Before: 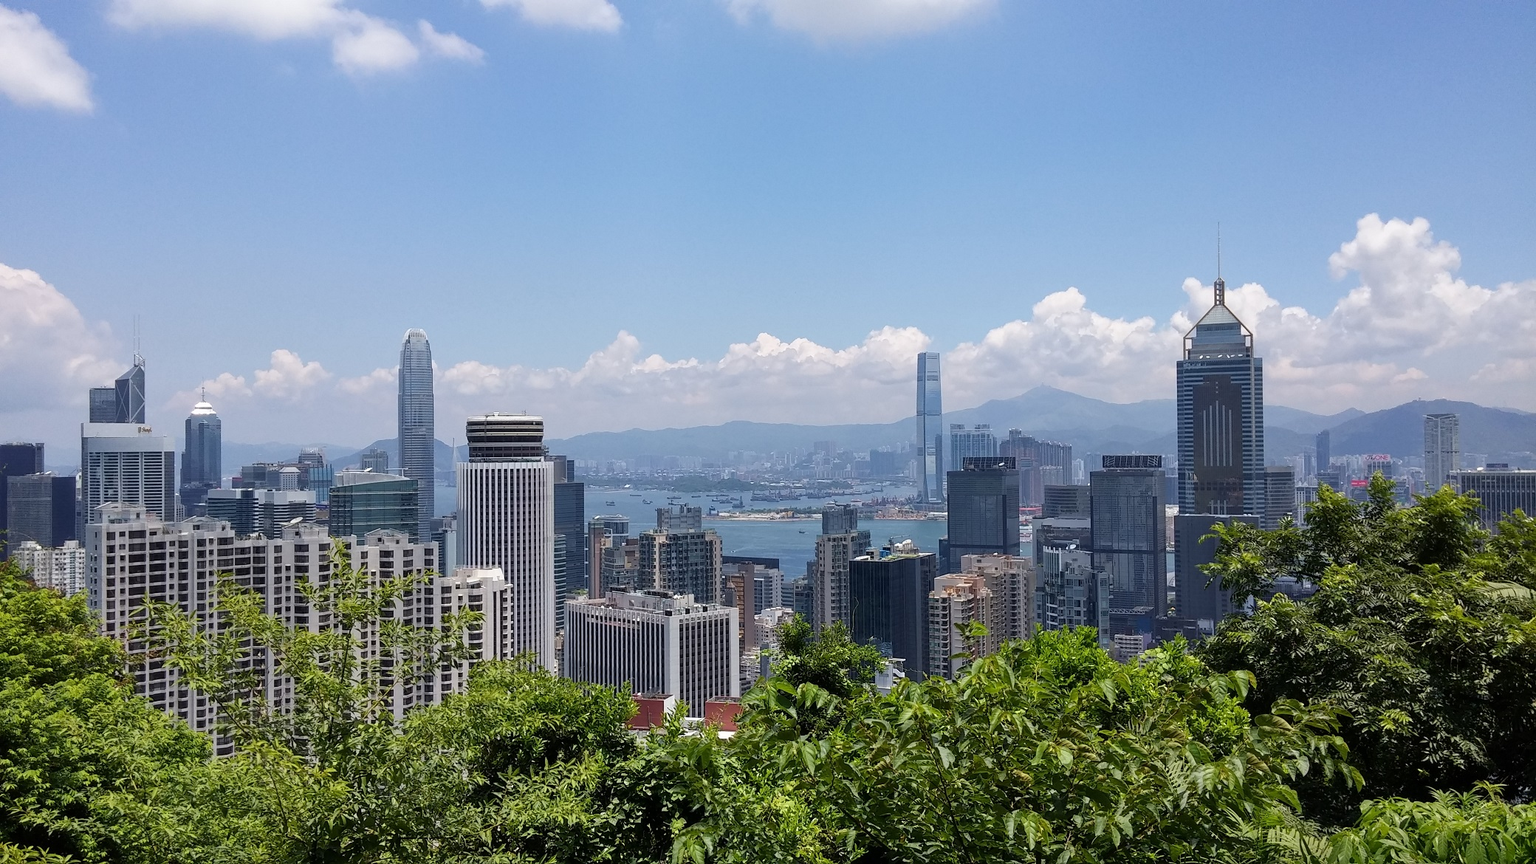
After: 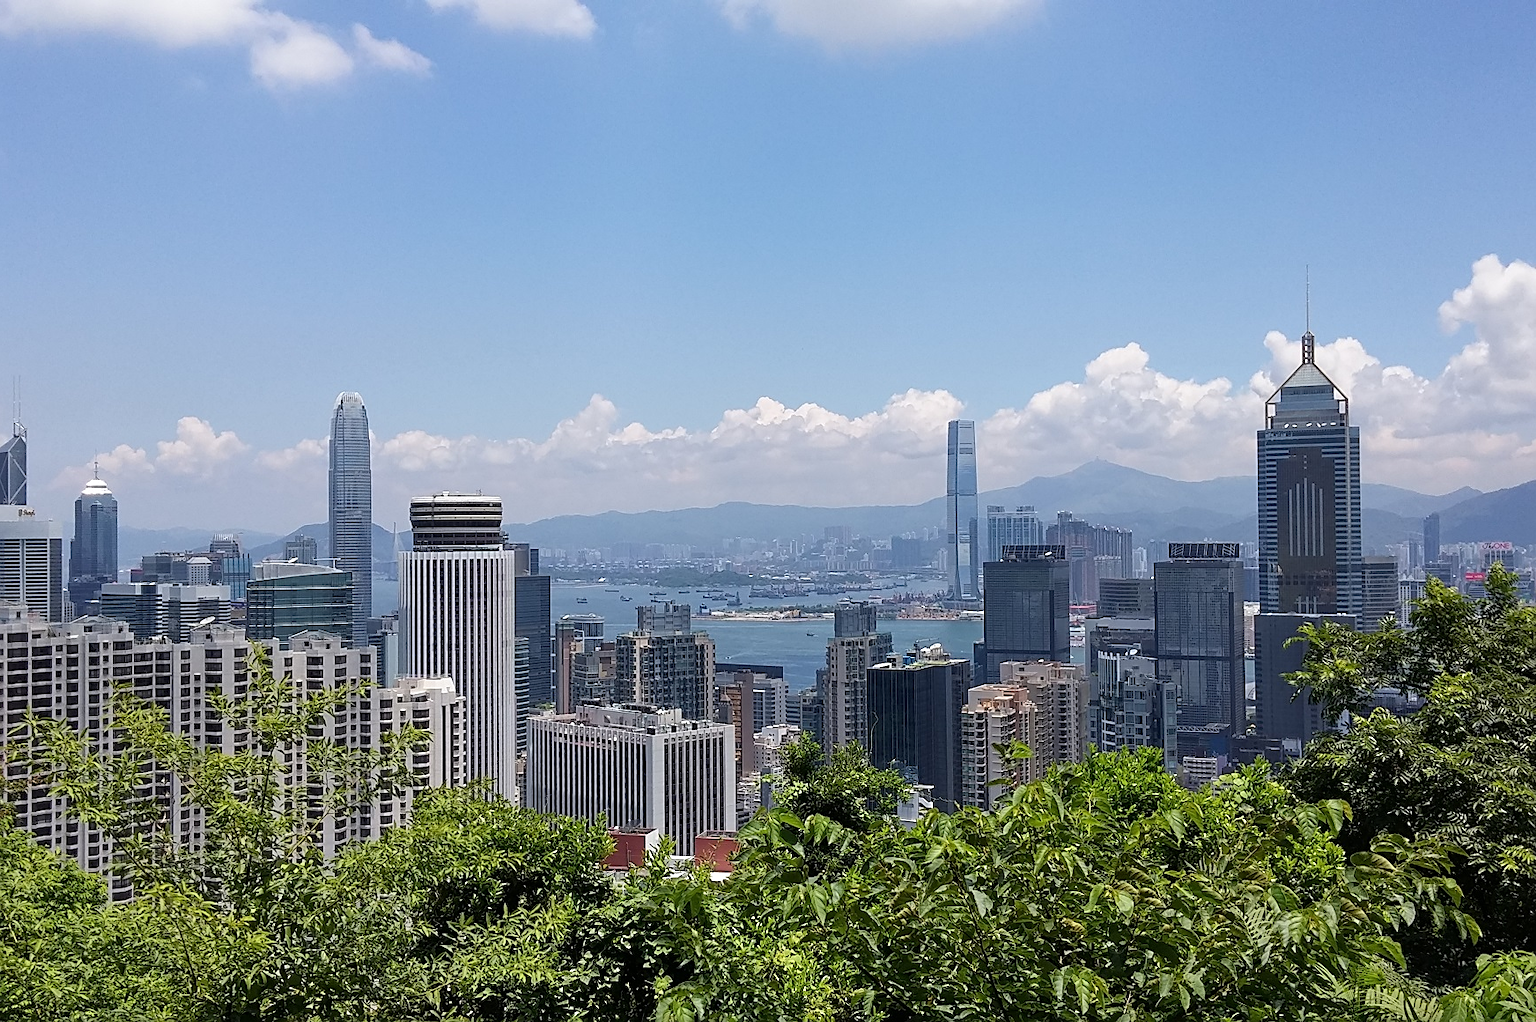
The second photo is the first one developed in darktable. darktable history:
crop: left 8.026%, right 7.374%
sharpen: on, module defaults
